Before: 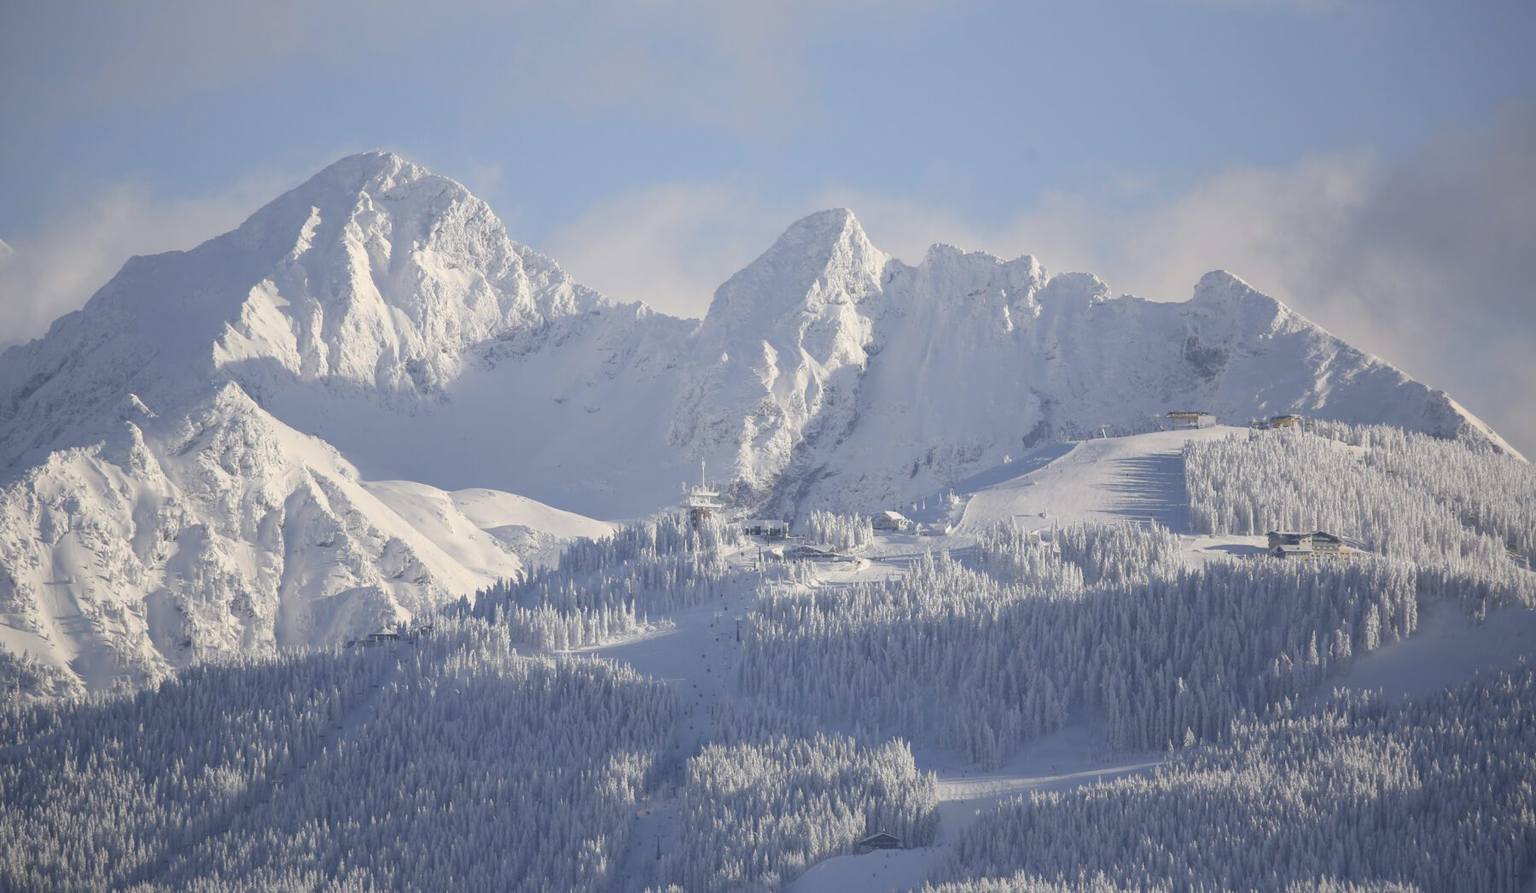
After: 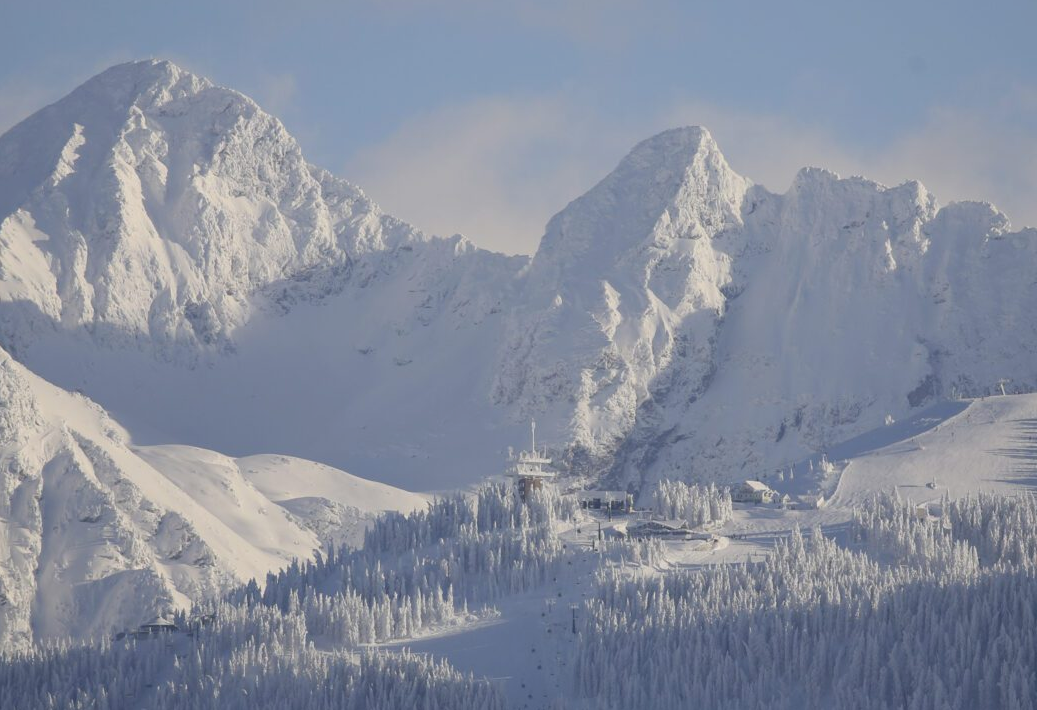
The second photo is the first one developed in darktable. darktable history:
shadows and highlights: radius 120.32, shadows 22.01, white point adjustment -9.56, highlights -15.1, soften with gaussian
crop: left 16.21%, top 11.284%, right 26.175%, bottom 20.801%
